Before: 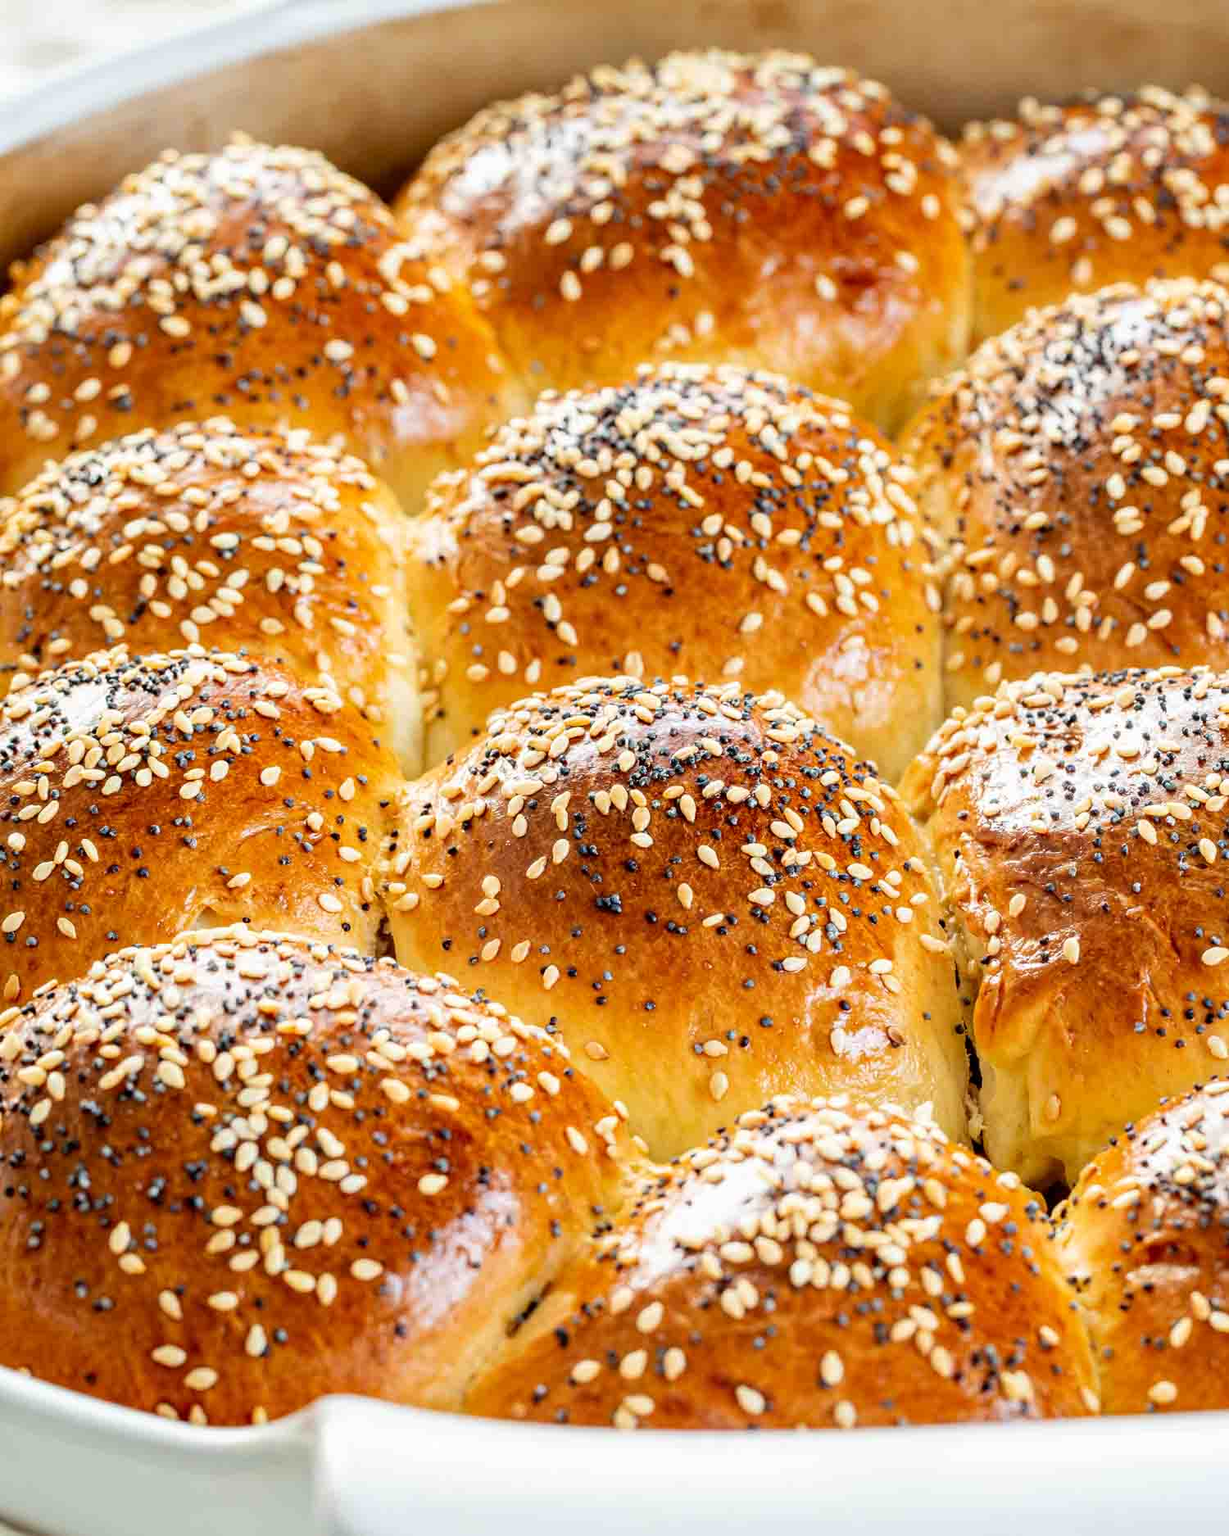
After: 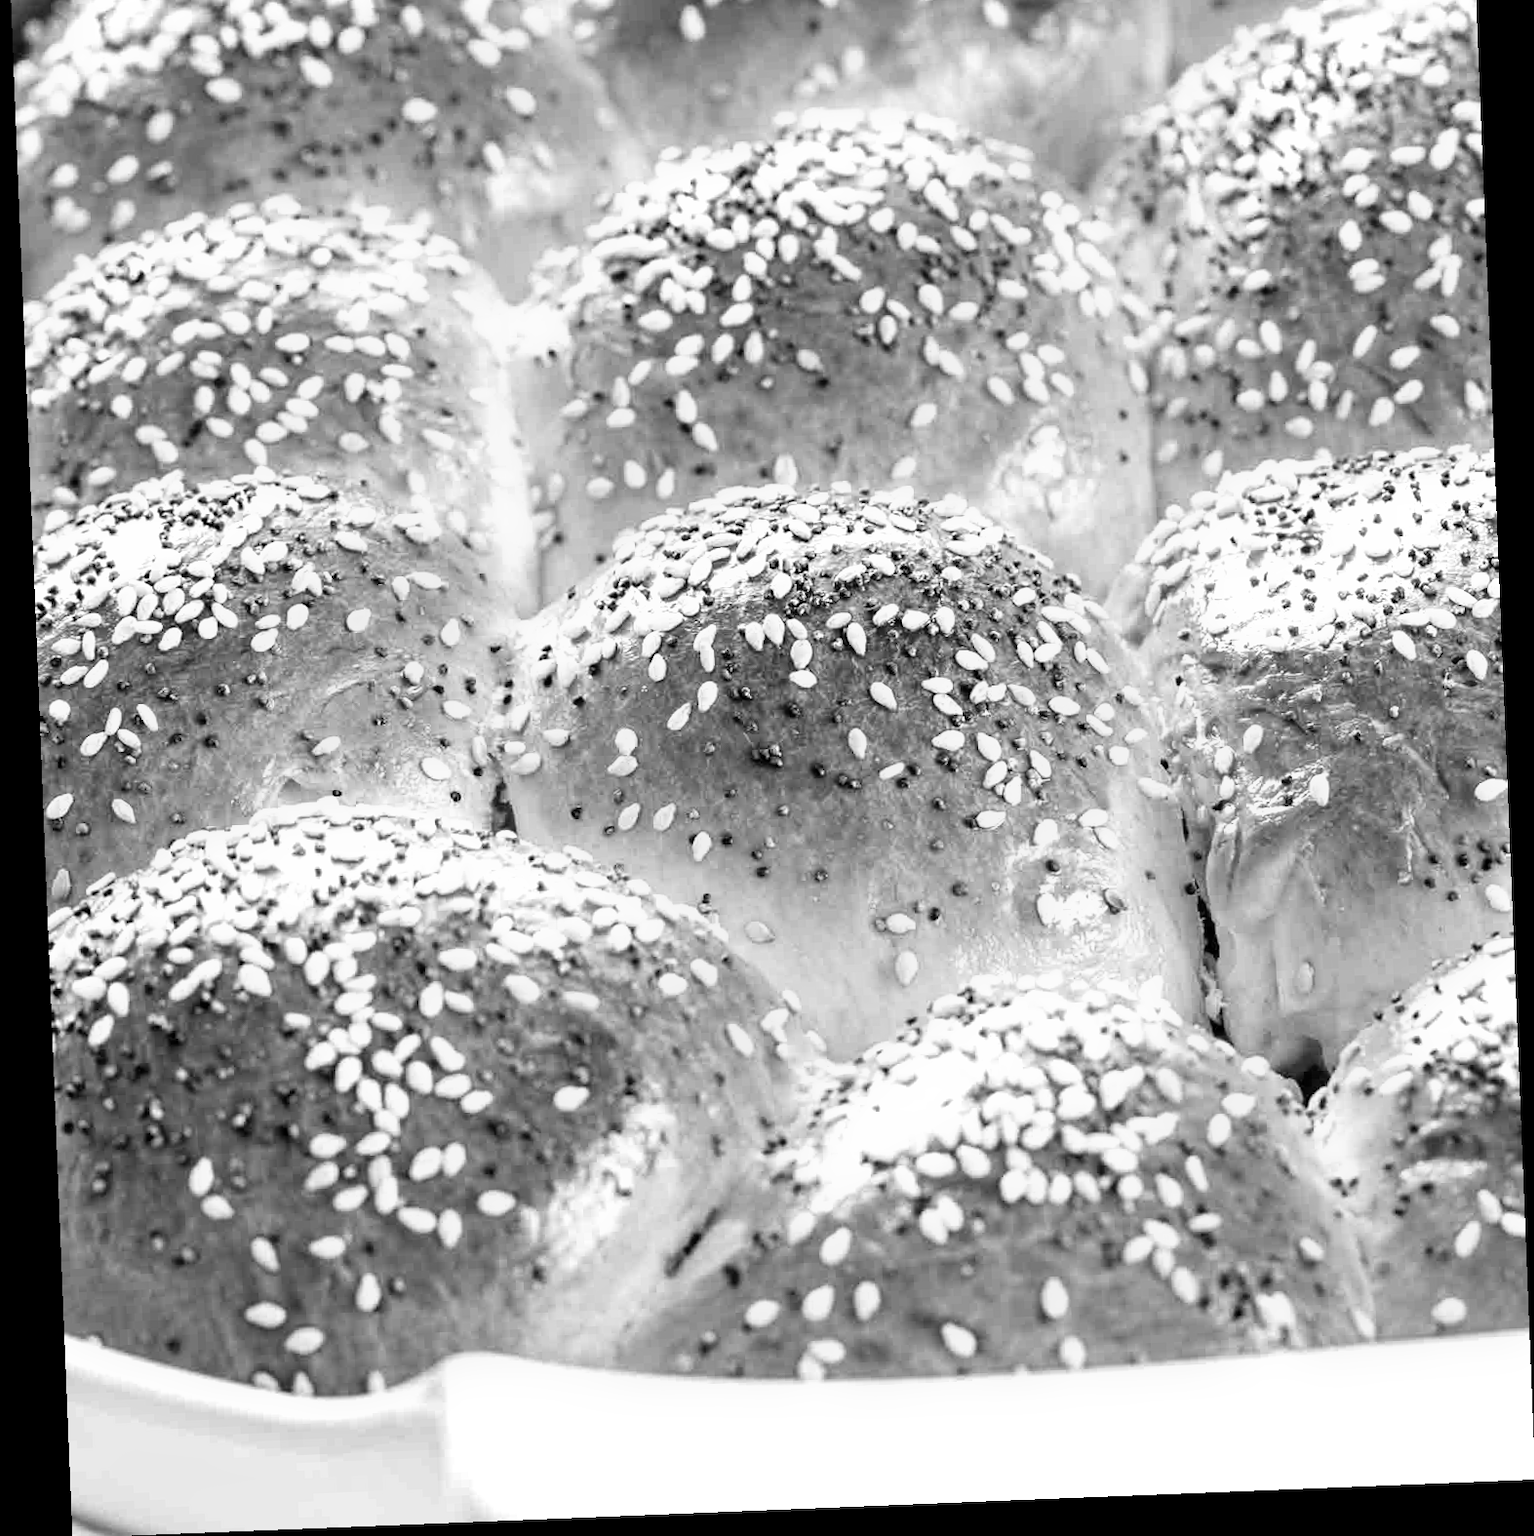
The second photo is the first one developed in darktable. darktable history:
crop and rotate: top 18.507%
exposure: exposure 0.515 EV, compensate highlight preservation false
rotate and perspective: rotation -2.29°, automatic cropping off
velvia: strength 32%, mid-tones bias 0.2
monochrome: on, module defaults
